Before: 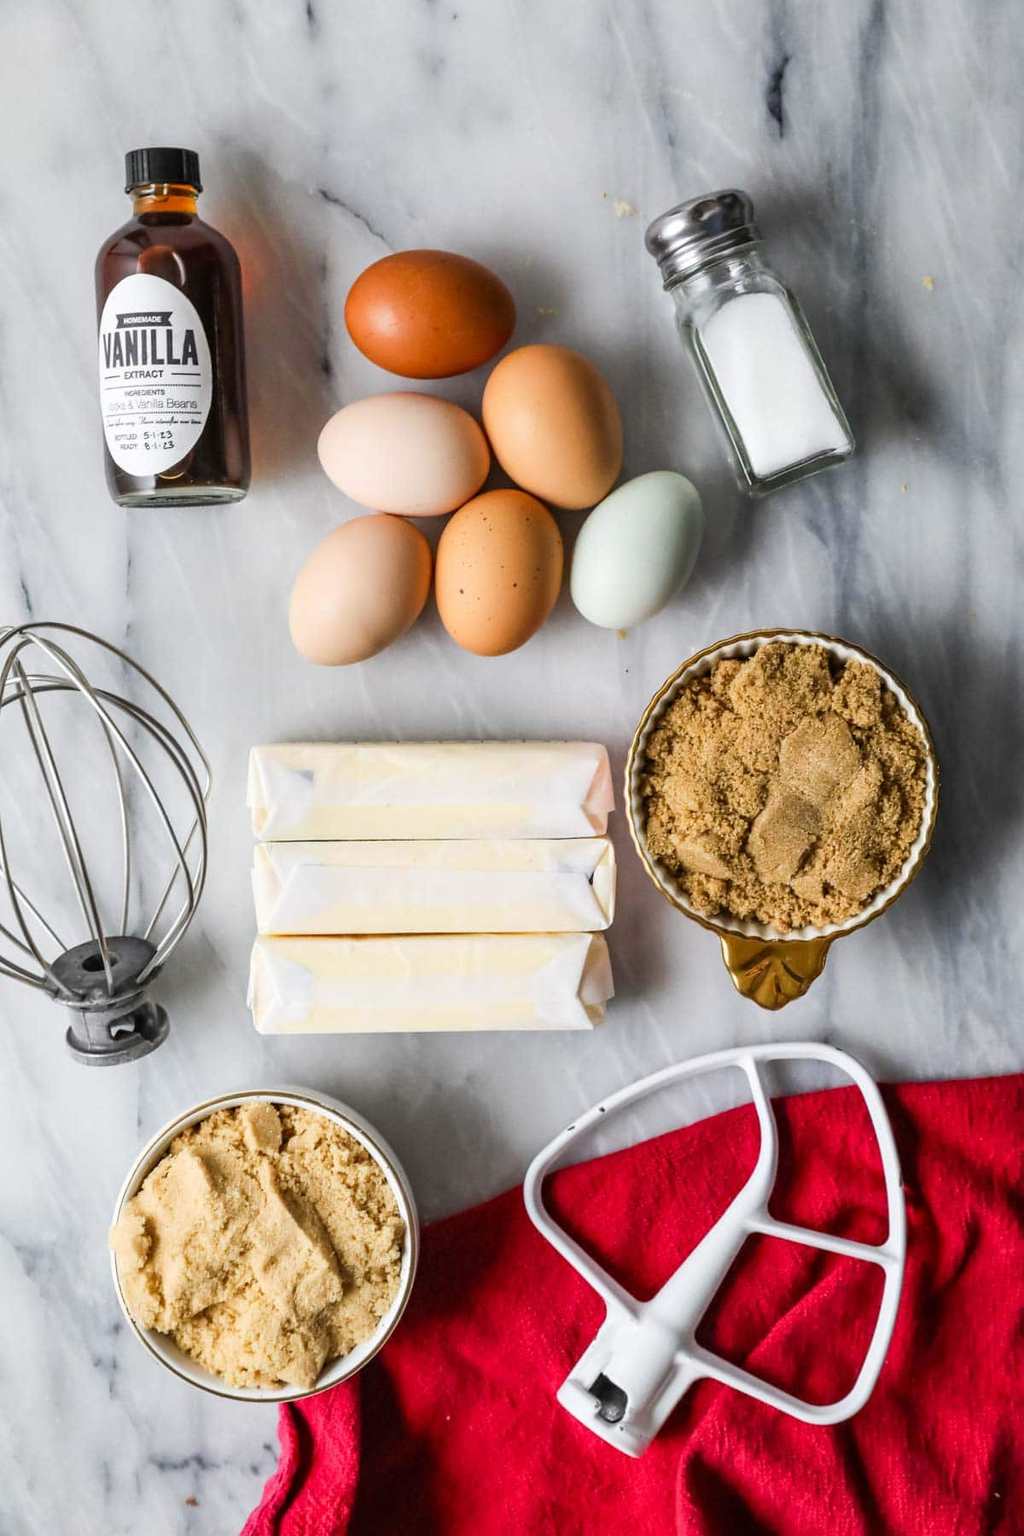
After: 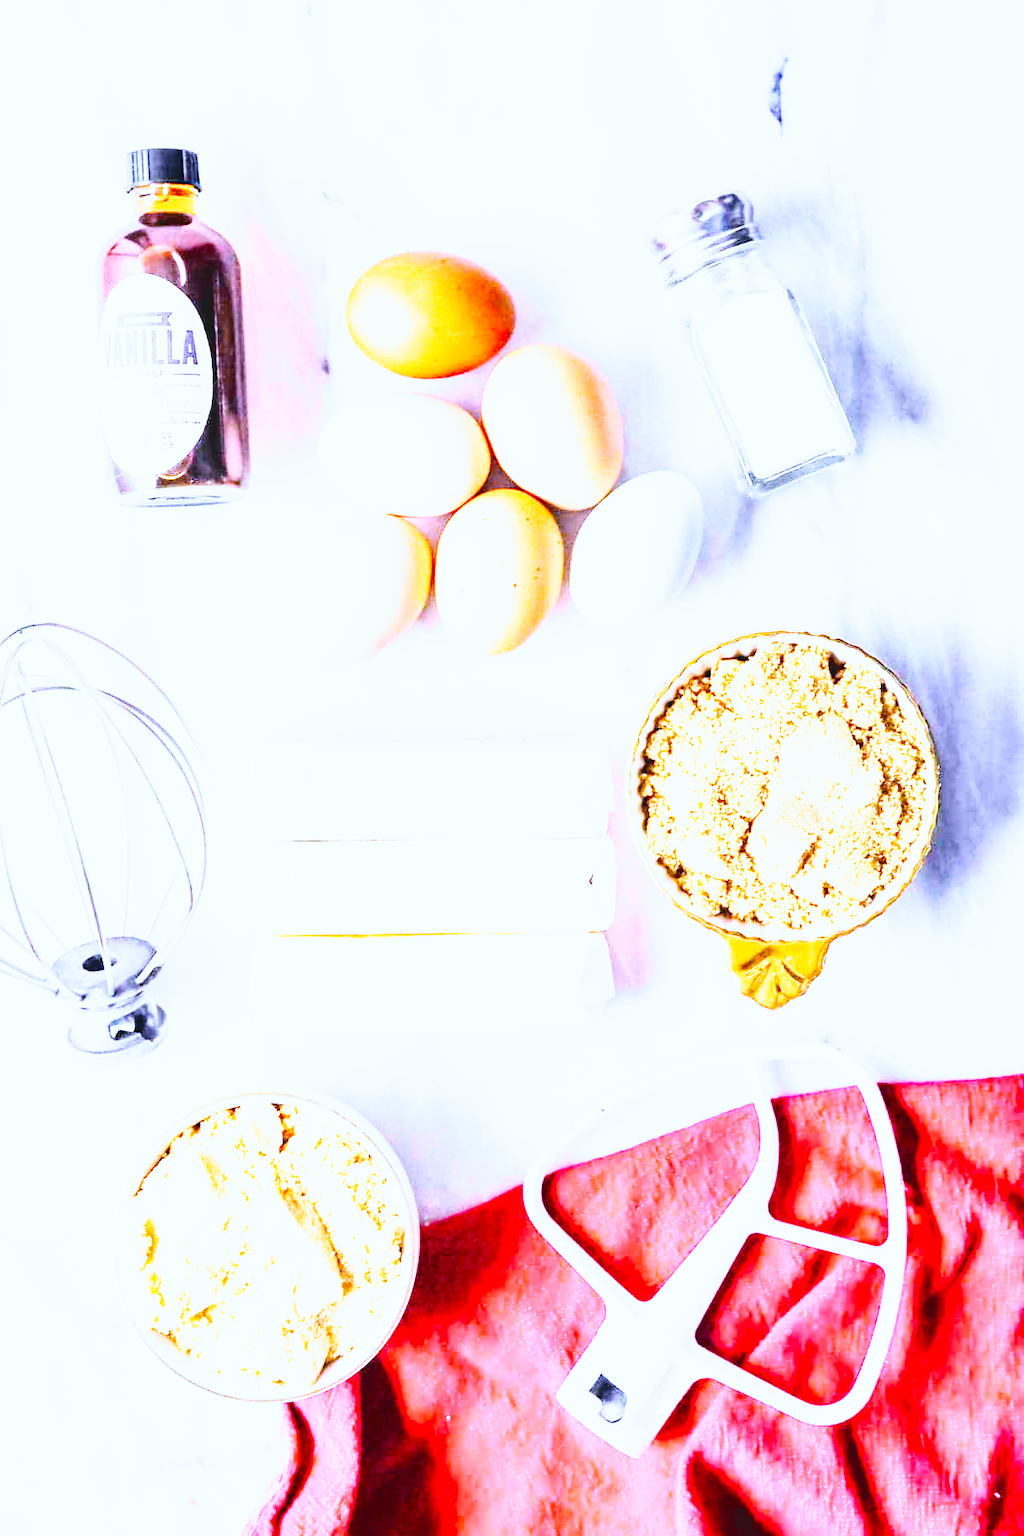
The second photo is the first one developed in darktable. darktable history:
base curve: curves: ch0 [(0, 0.003) (0.001, 0.002) (0.006, 0.004) (0.02, 0.022) (0.048, 0.086) (0.094, 0.234) (0.162, 0.431) (0.258, 0.629) (0.385, 0.8) (0.548, 0.918) (0.751, 0.988) (1, 1)], preserve colors none
tone curve: curves: ch0 [(0, 0.074) (0.129, 0.136) (0.285, 0.301) (0.689, 0.764) (0.854, 0.926) (0.987, 0.977)]; ch1 [(0, 0) (0.337, 0.249) (0.434, 0.437) (0.485, 0.491) (0.515, 0.495) (0.566, 0.57) (0.625, 0.625) (0.764, 0.806) (1, 1)]; ch2 [(0, 0) (0.314, 0.301) (0.401, 0.411) (0.505, 0.499) (0.54, 0.54) (0.608, 0.613) (0.706, 0.735) (1, 1)], color space Lab, independent channels, preserve colors none
white balance: red 0.98, blue 1.61
exposure: black level correction 0.001, exposure 2 EV, compensate highlight preservation false
